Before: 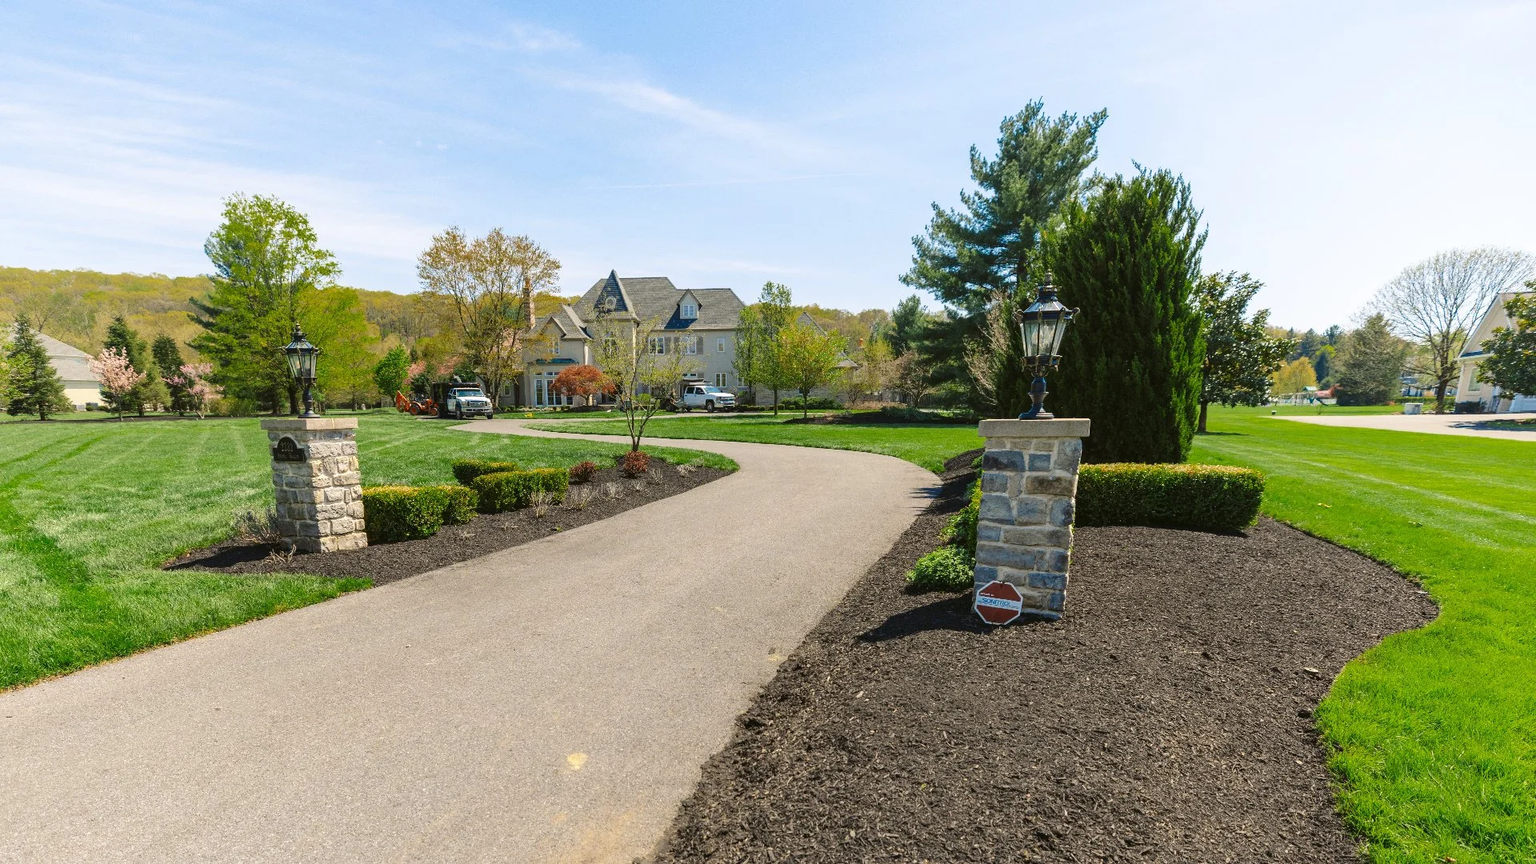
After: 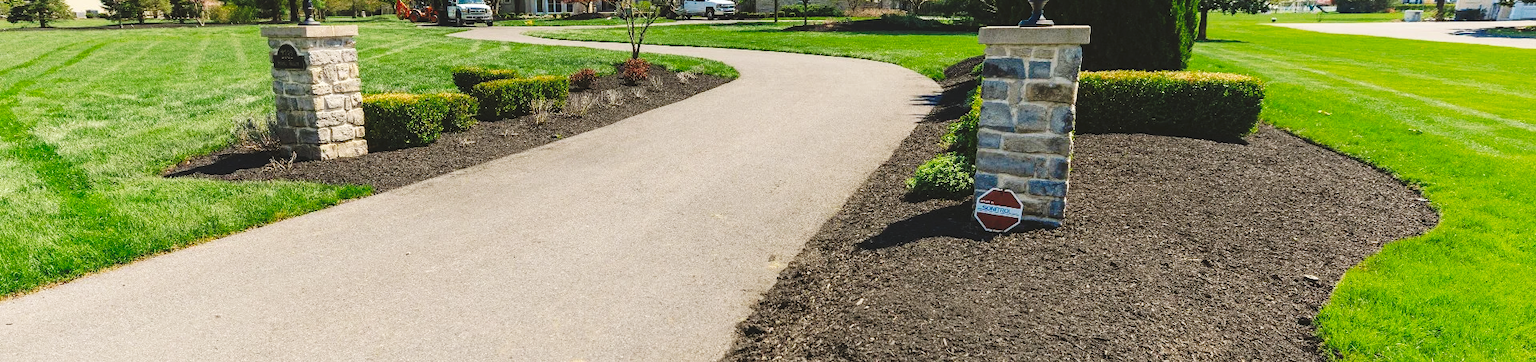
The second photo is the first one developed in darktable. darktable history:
crop: top 45.551%, bottom 12.262%
tone curve: curves: ch0 [(0, 0) (0.003, 0.065) (0.011, 0.072) (0.025, 0.09) (0.044, 0.104) (0.069, 0.116) (0.1, 0.127) (0.136, 0.15) (0.177, 0.184) (0.224, 0.223) (0.277, 0.28) (0.335, 0.361) (0.399, 0.443) (0.468, 0.525) (0.543, 0.616) (0.623, 0.713) (0.709, 0.79) (0.801, 0.866) (0.898, 0.933) (1, 1)], preserve colors none
